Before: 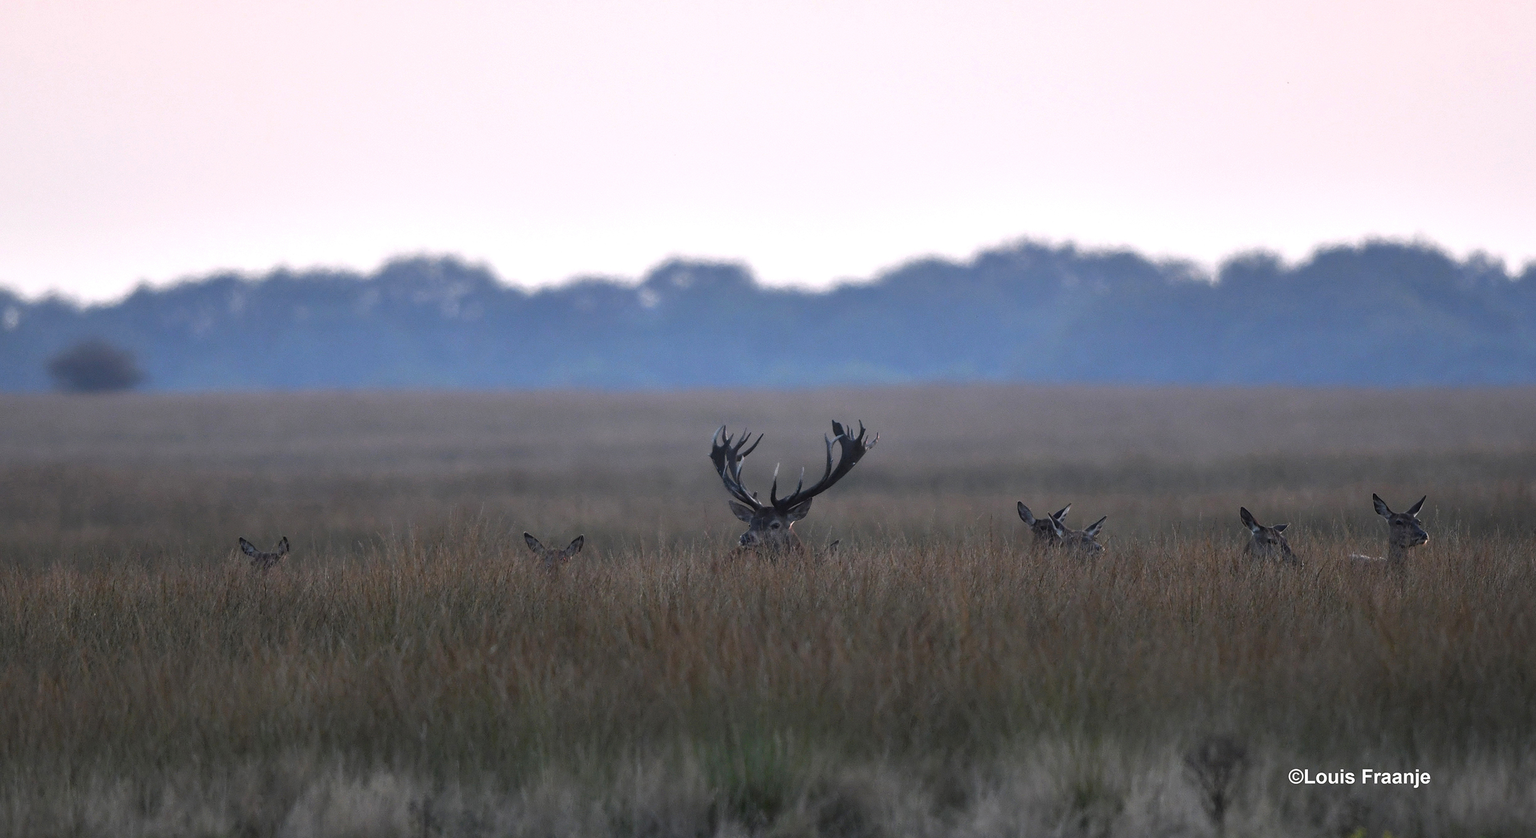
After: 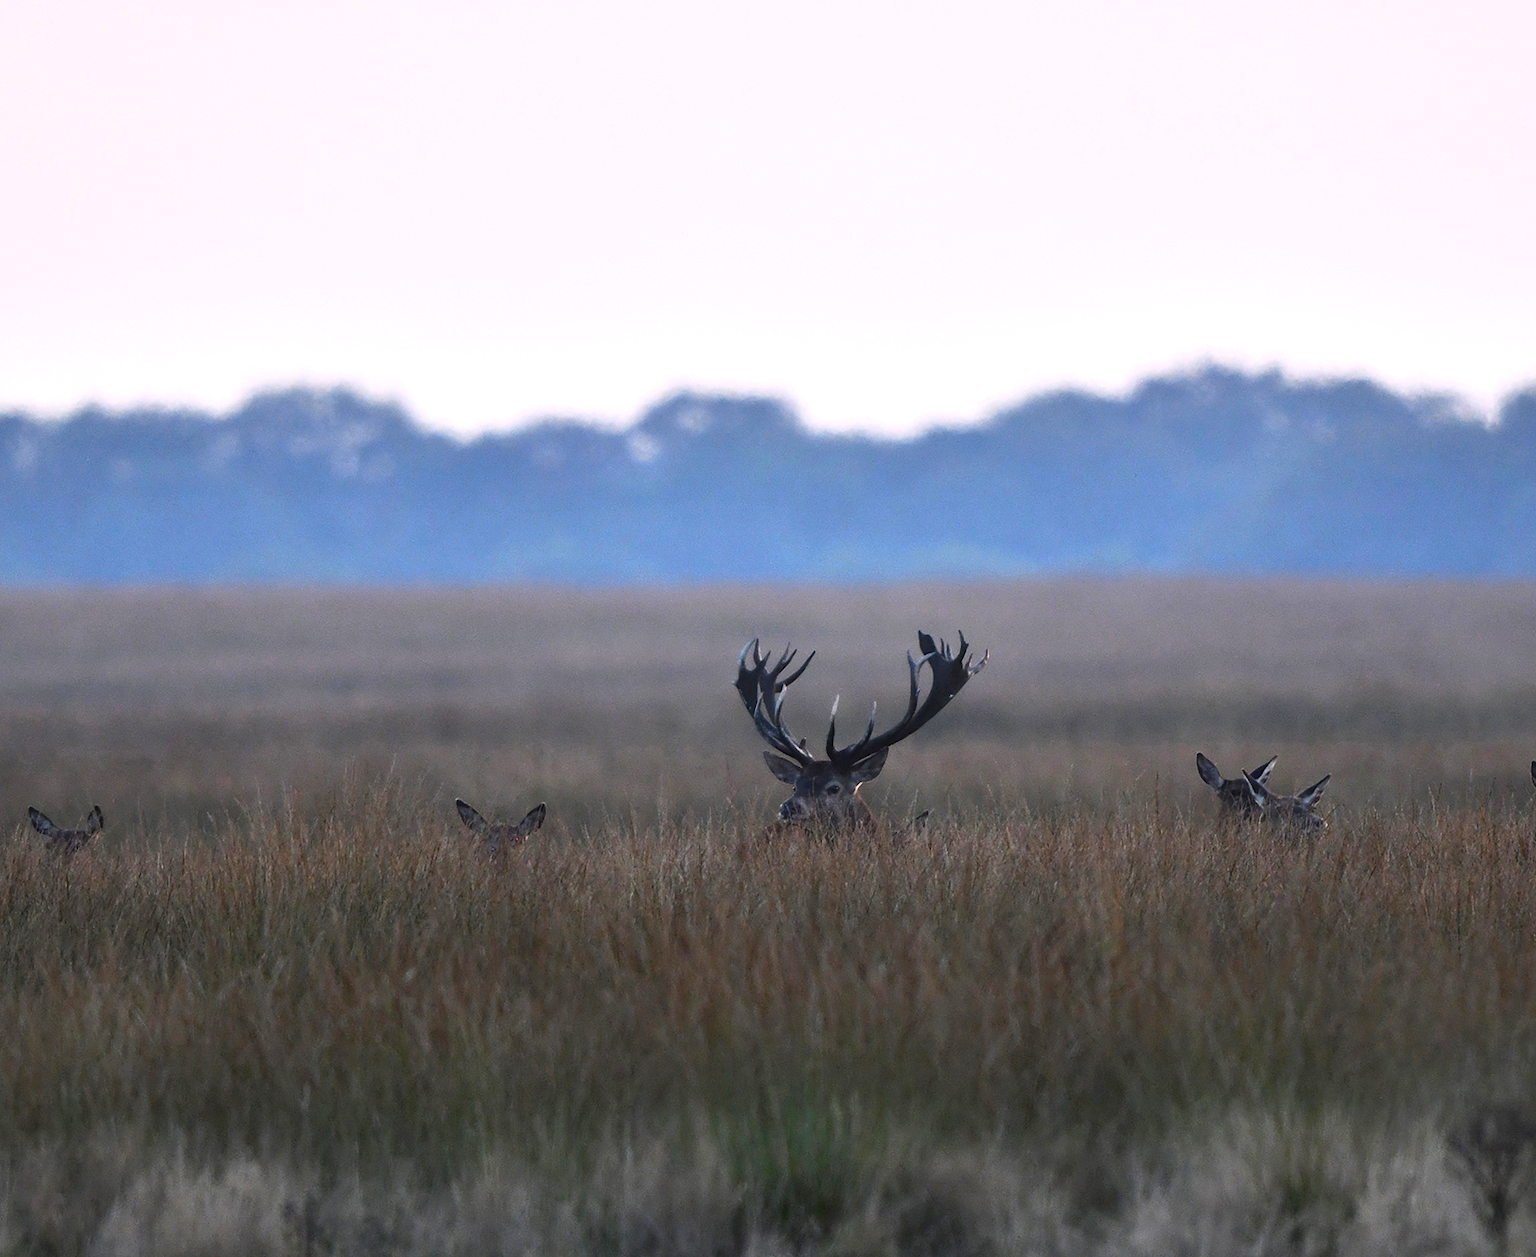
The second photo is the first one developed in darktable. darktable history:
crop and rotate: left 14.363%, right 18.994%
contrast brightness saturation: contrast 0.234, brightness 0.111, saturation 0.293
